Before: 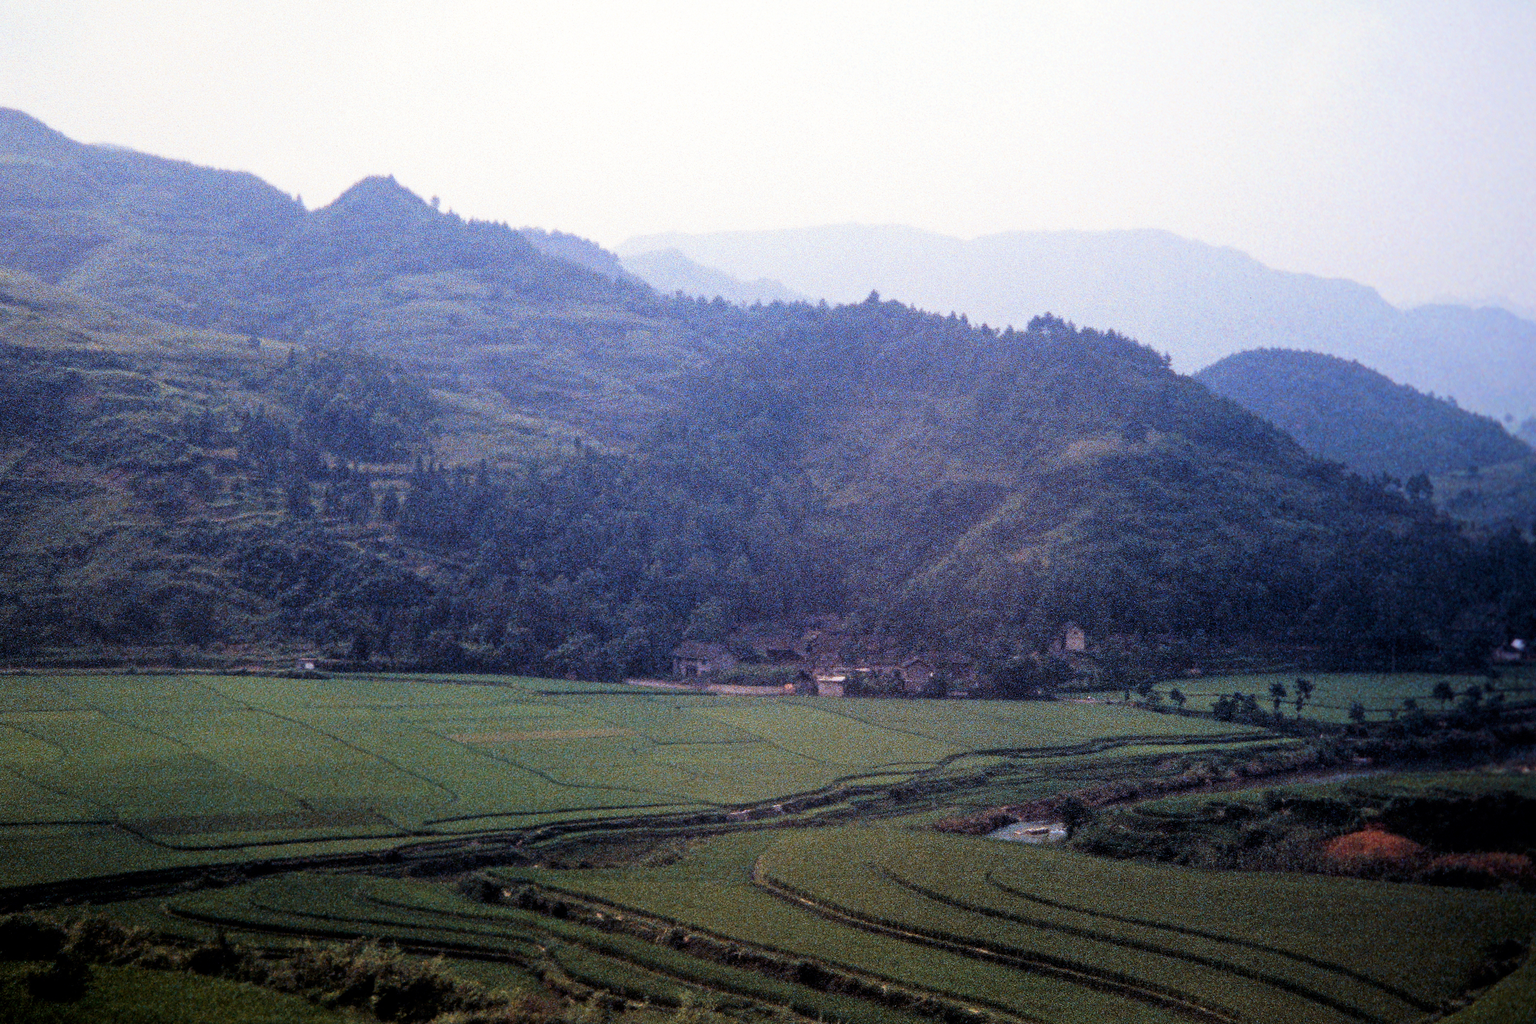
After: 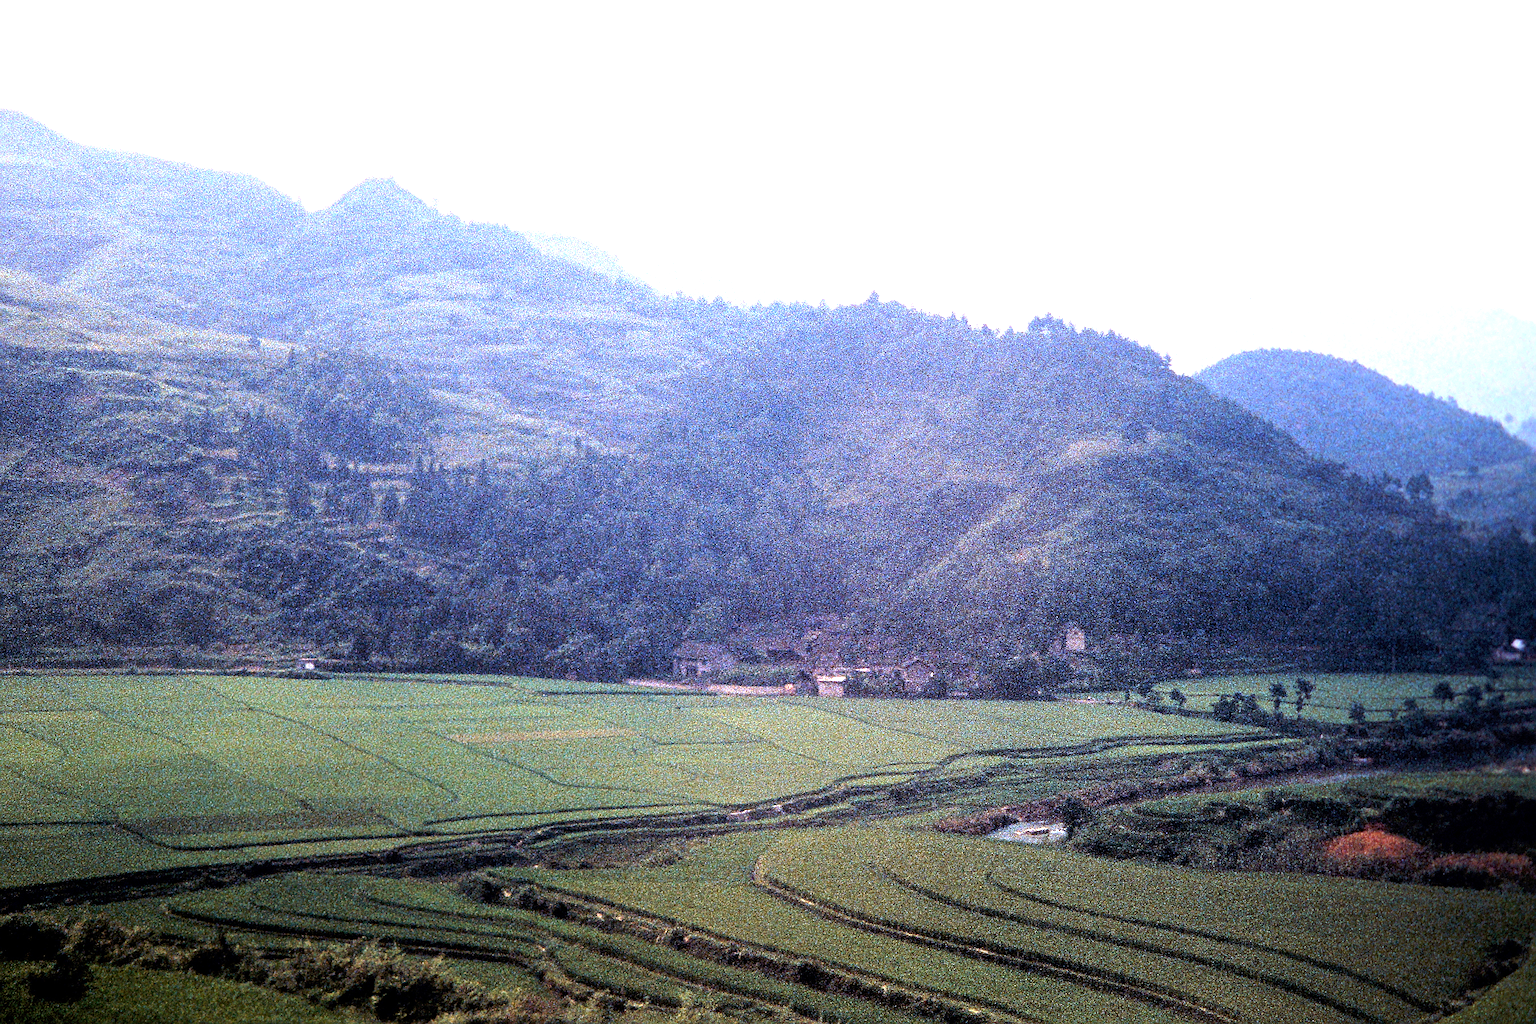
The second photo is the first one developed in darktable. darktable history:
exposure: exposure 1.249 EV, compensate exposure bias true, compensate highlight preservation false
sharpen: on, module defaults
